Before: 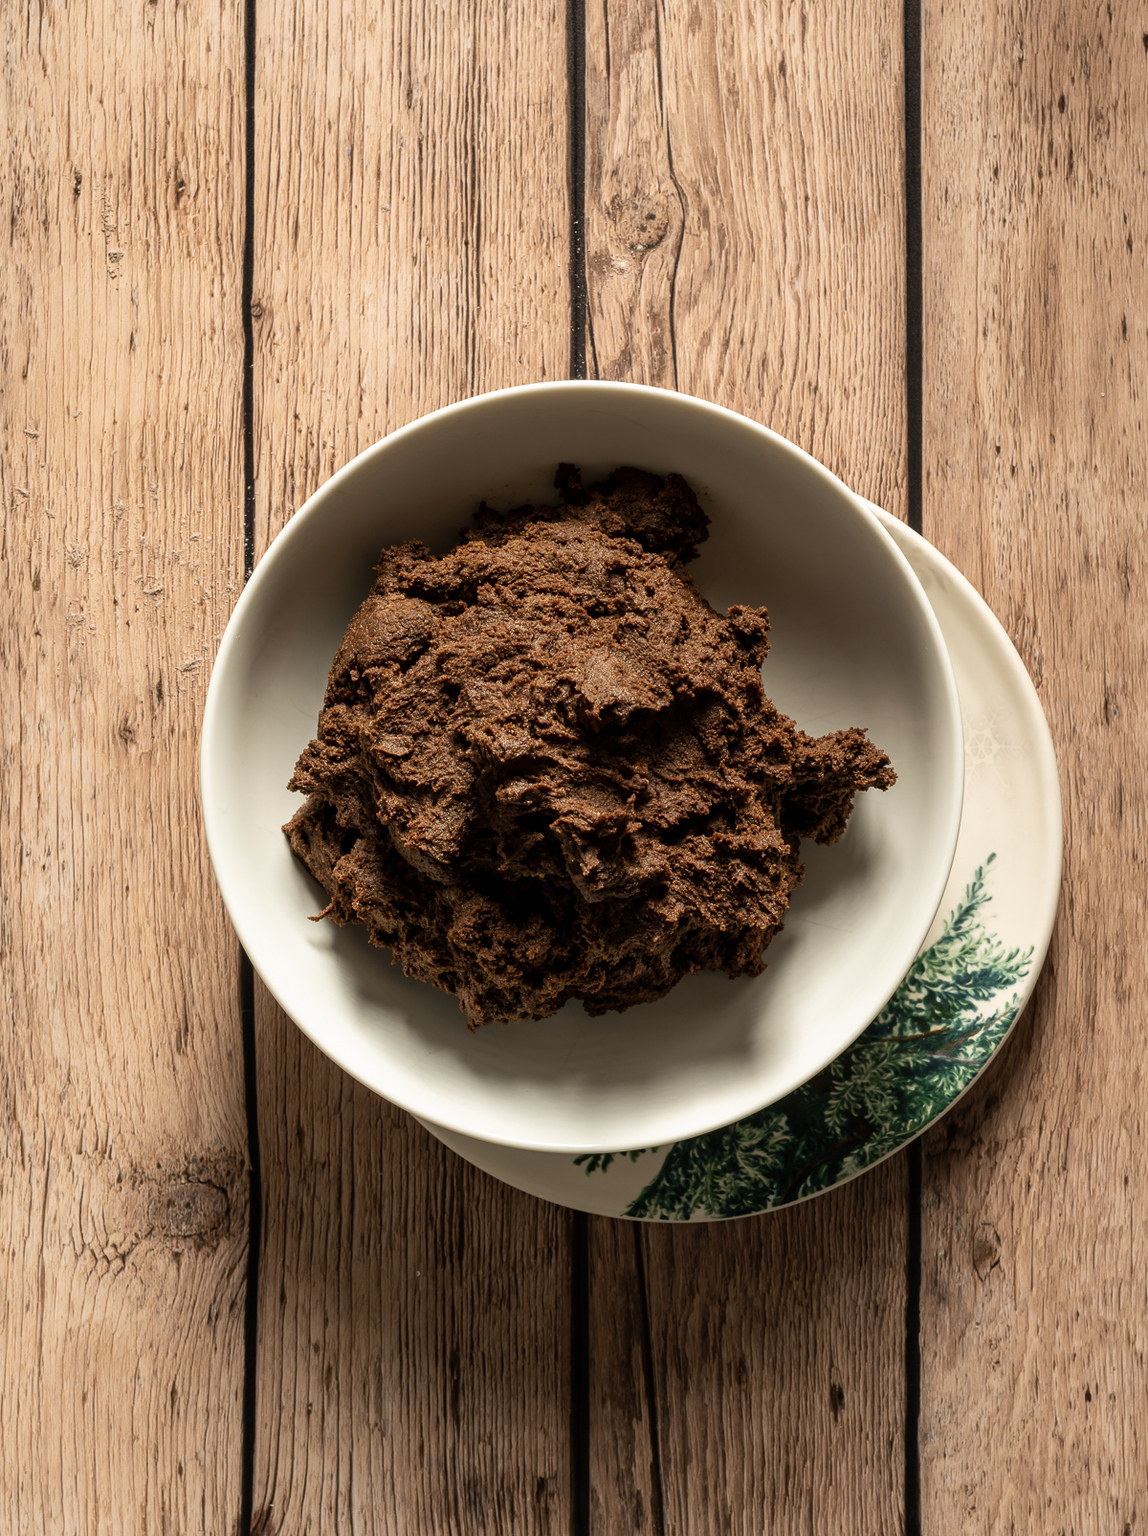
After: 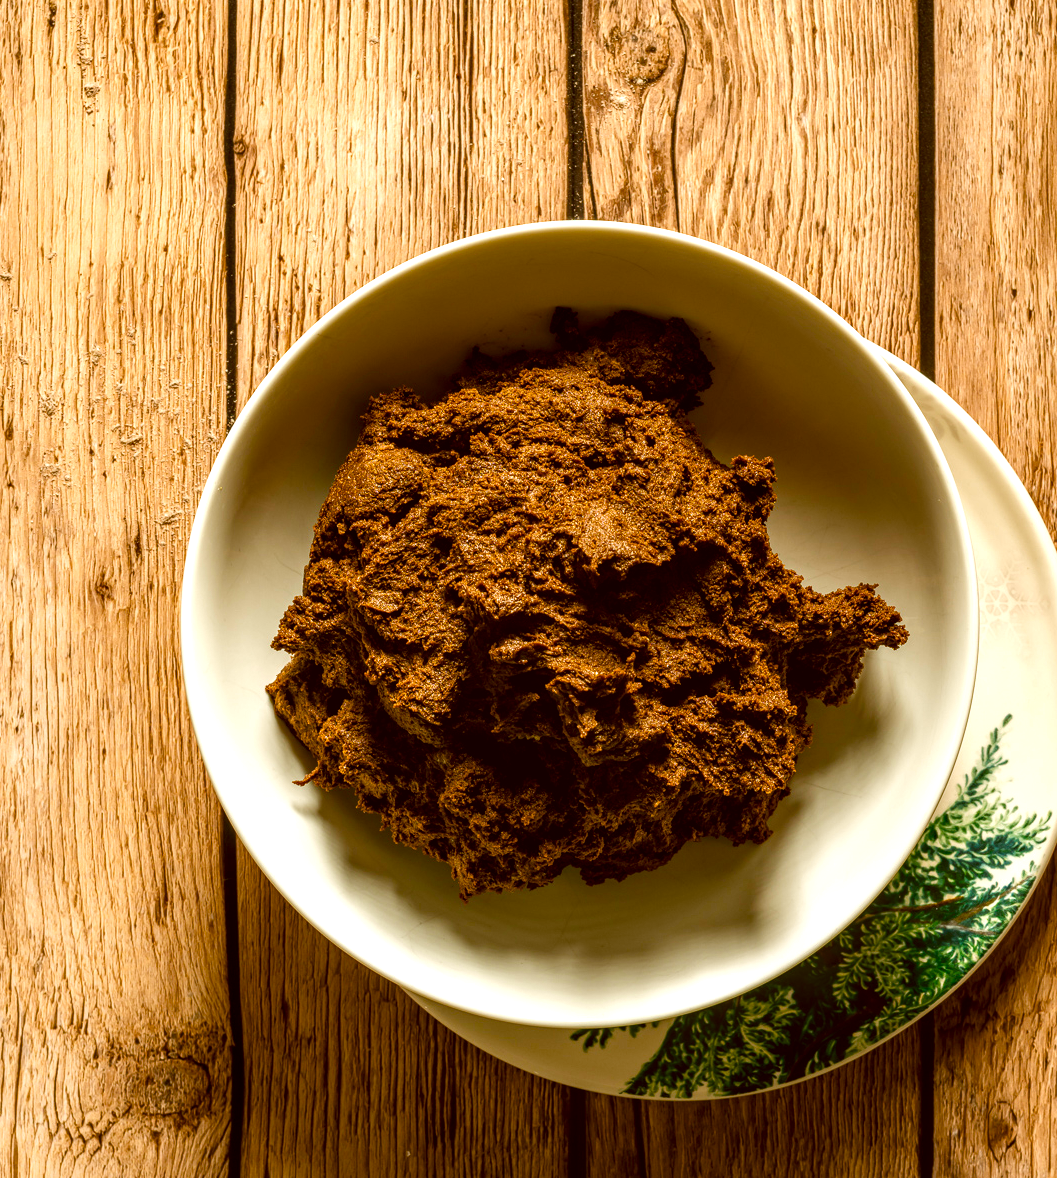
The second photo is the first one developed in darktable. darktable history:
color balance rgb: perceptual saturation grading › global saturation 20%, perceptual saturation grading › highlights -25.317%, perceptual saturation grading › shadows 50.241%, perceptual brilliance grading › global brilliance 9.989%, global vibrance 50.173%
color correction: highlights a* -0.604, highlights b* 0.17, shadows a* 4.88, shadows b* 20.47
crop and rotate: left 2.444%, top 11.06%, right 9.396%, bottom 15.5%
local contrast: highlights 36%, detail 135%
